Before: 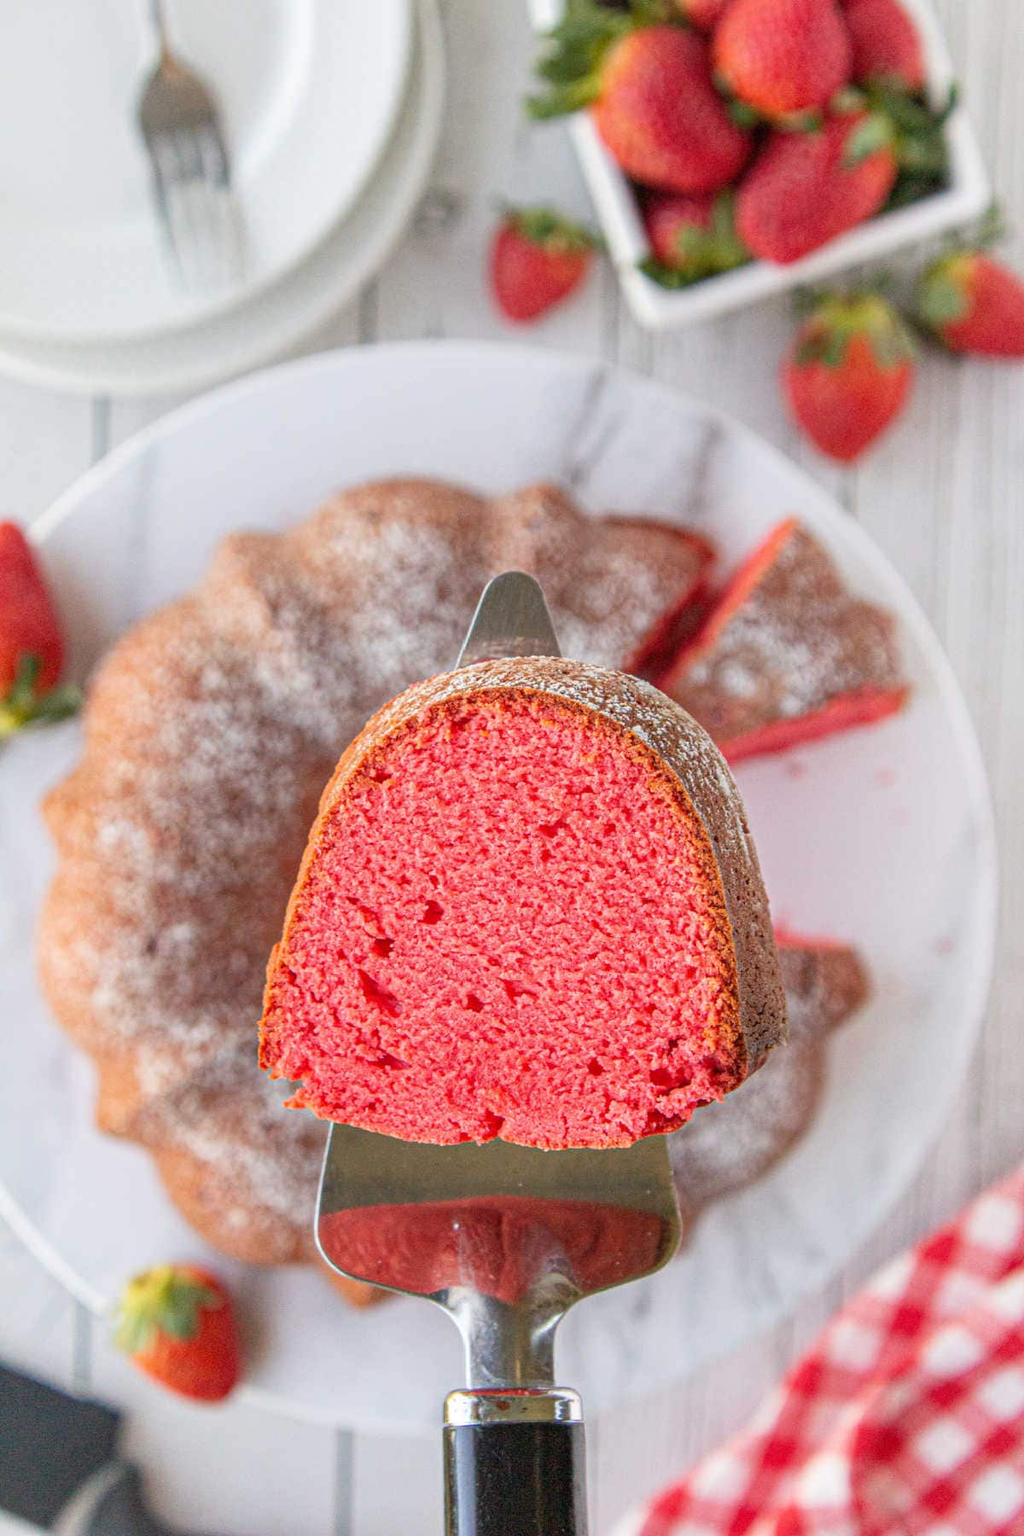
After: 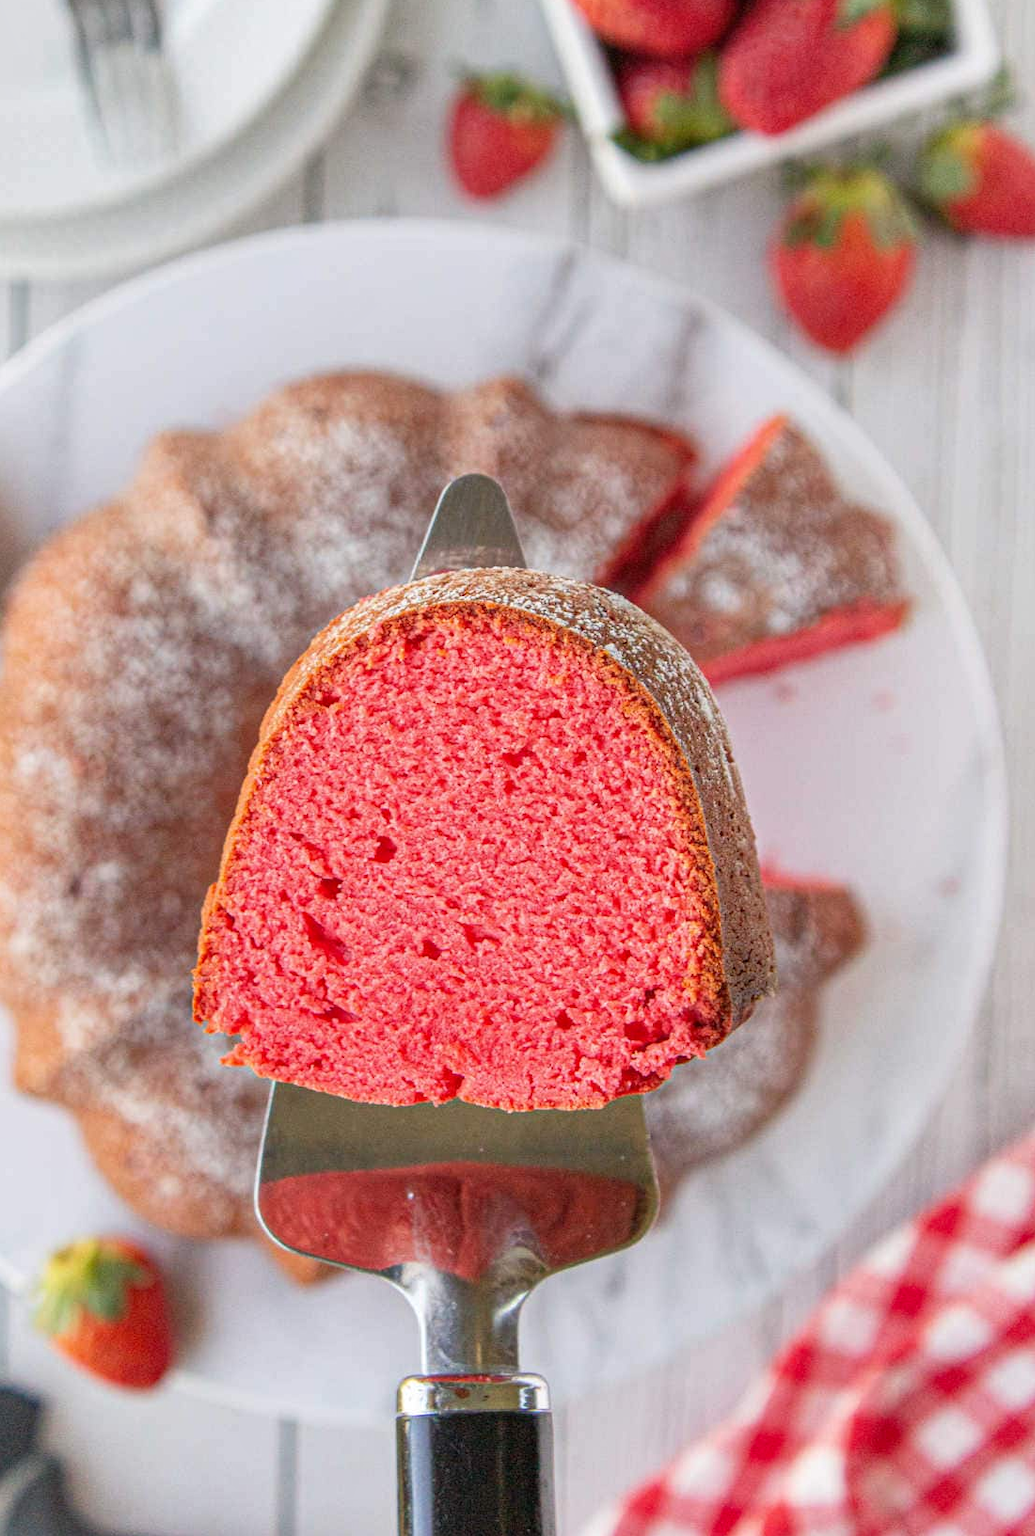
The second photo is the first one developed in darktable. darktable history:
crop and rotate: left 8.185%, top 9.252%
shadows and highlights: shadows 36.4, highlights -27.41, soften with gaussian
